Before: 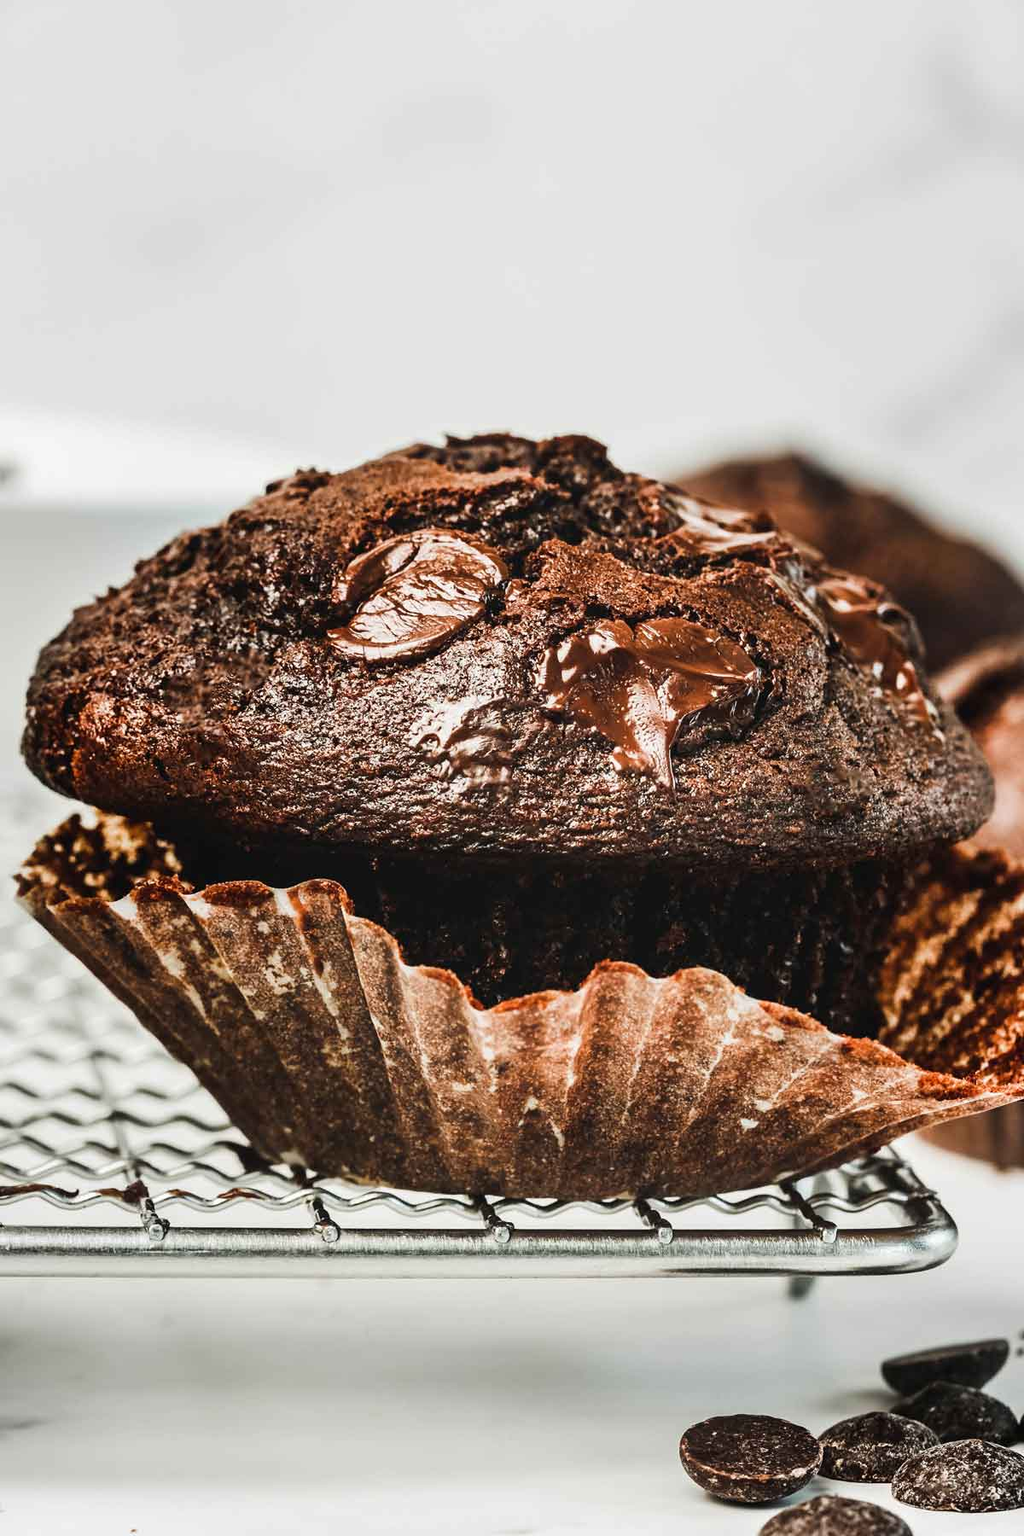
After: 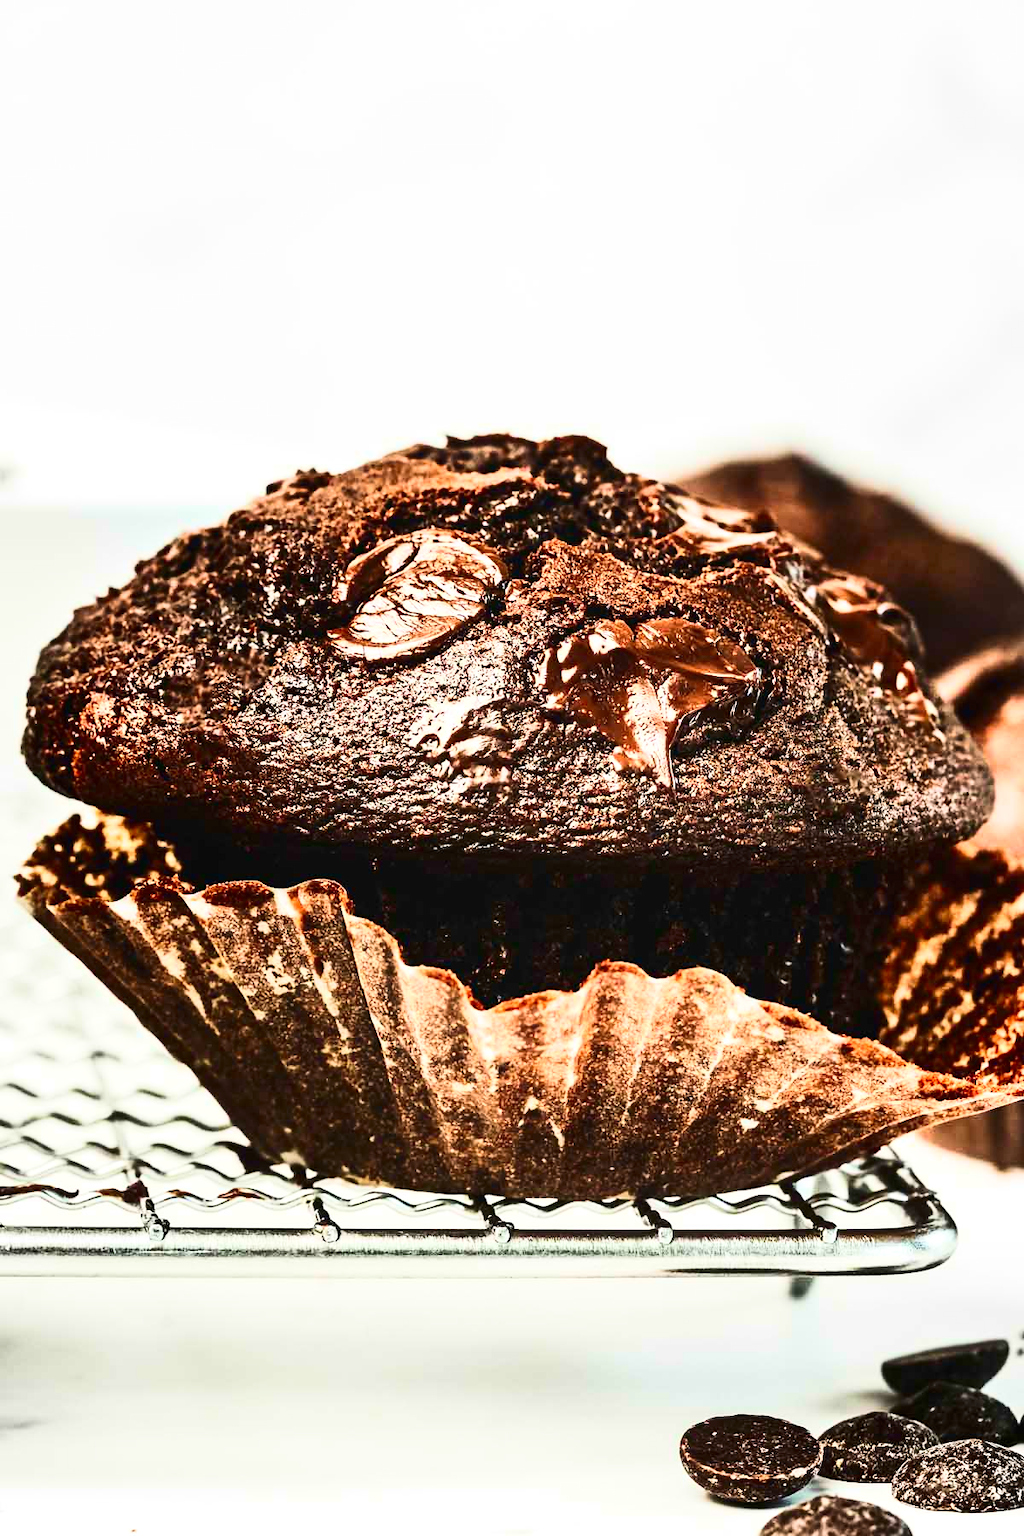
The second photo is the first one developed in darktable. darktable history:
contrast brightness saturation: contrast 0.4, brightness 0.1, saturation 0.21
velvia: on, module defaults
exposure: black level correction 0, exposure 0.3 EV, compensate highlight preservation false
